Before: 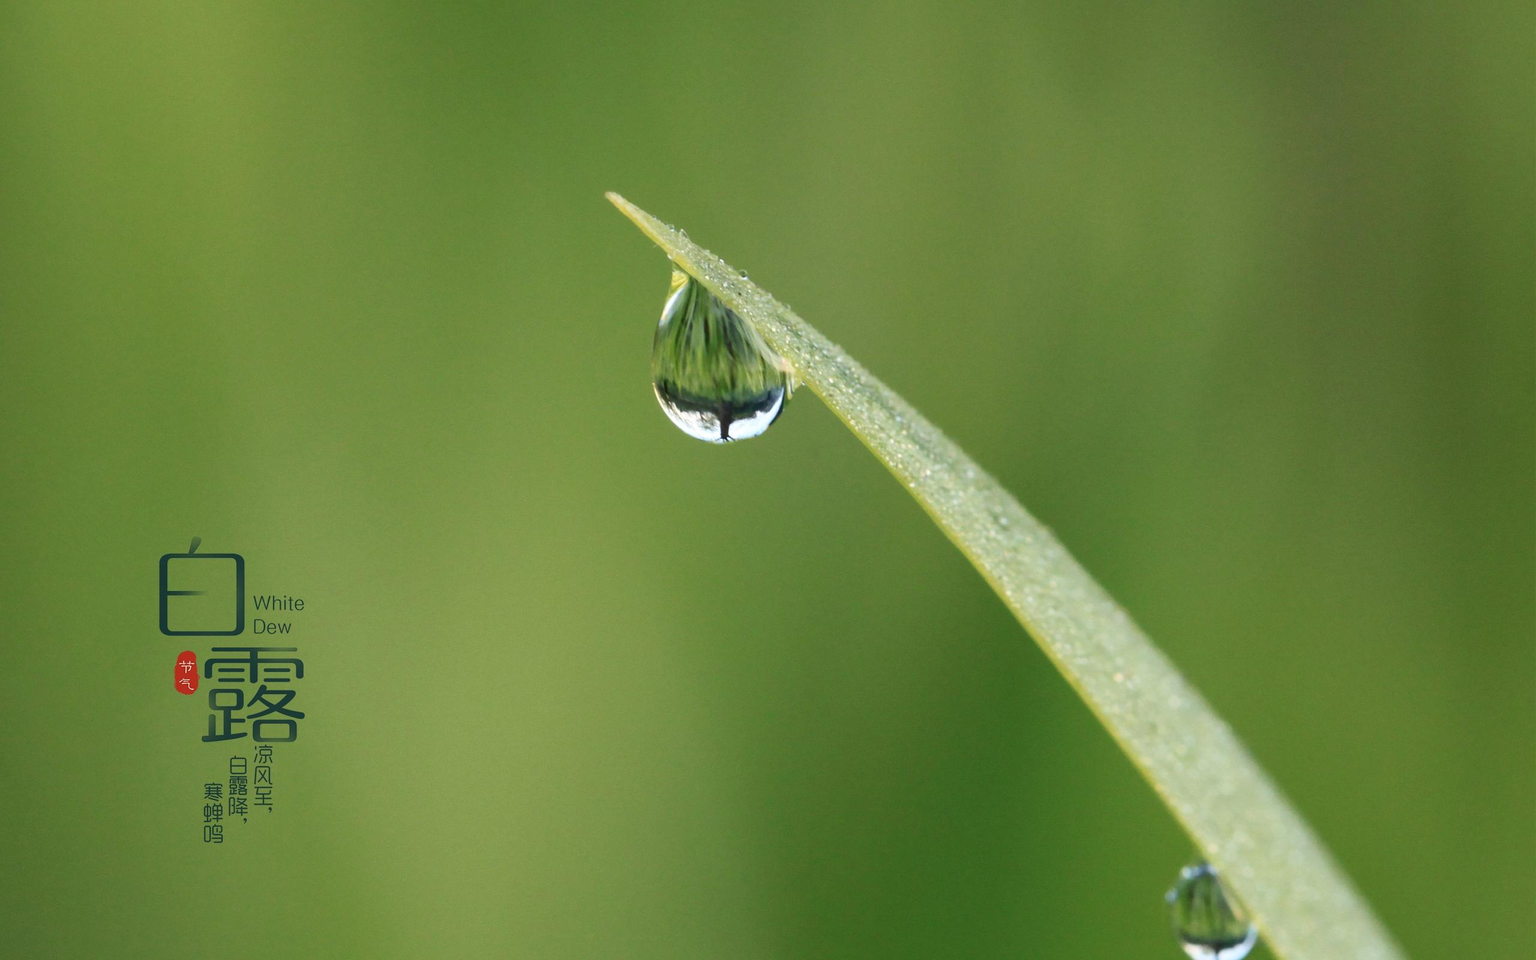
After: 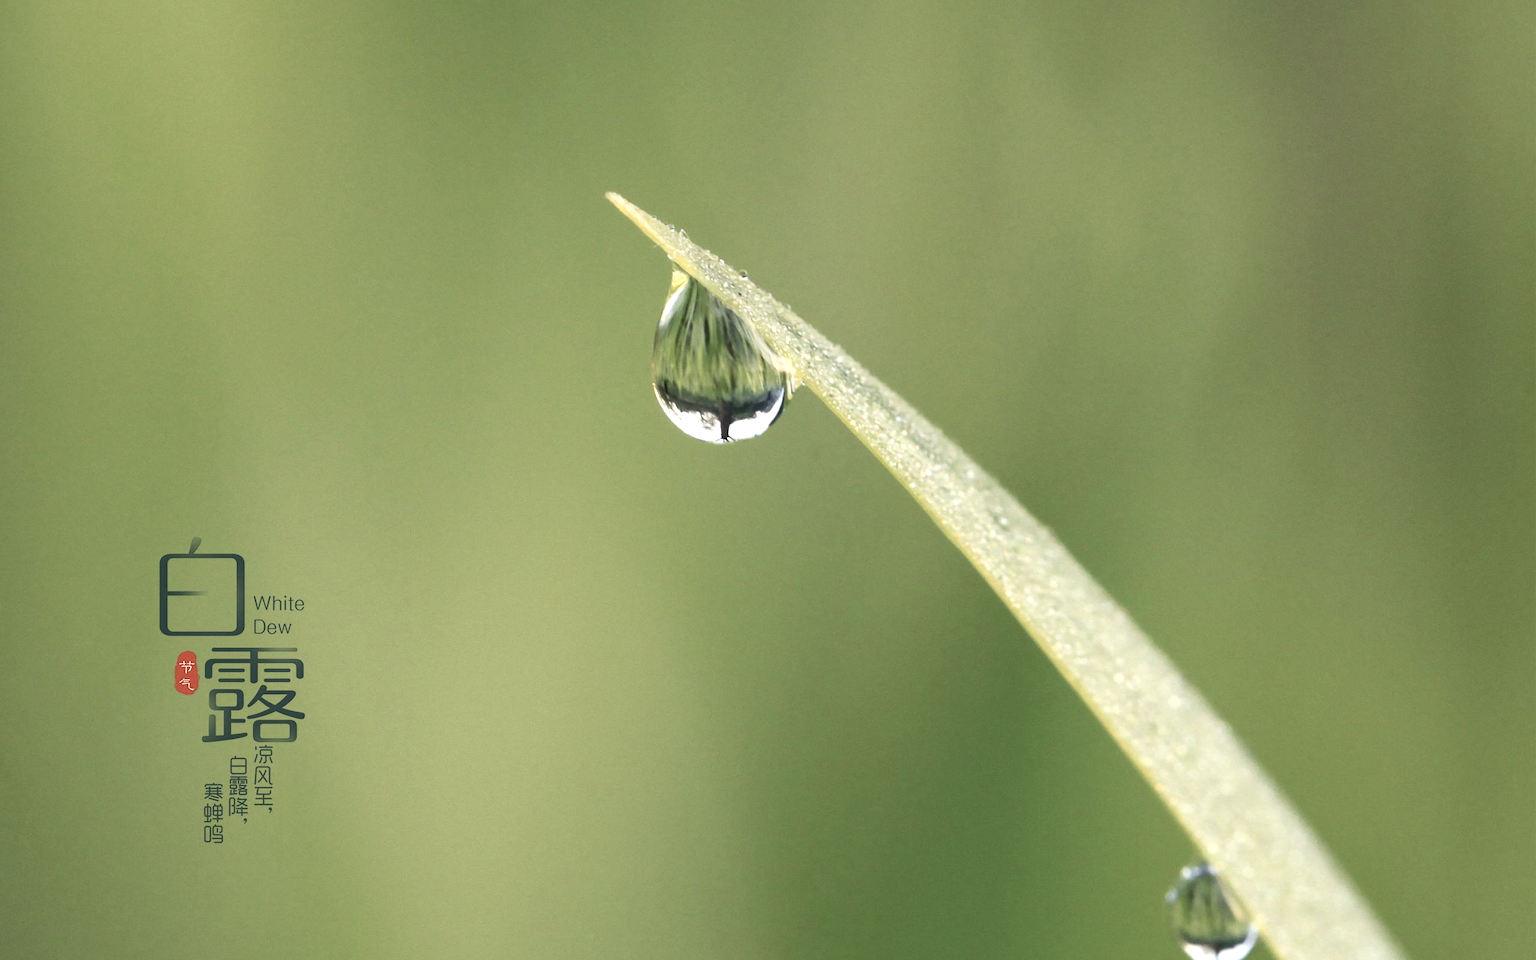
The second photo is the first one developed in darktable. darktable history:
exposure: exposure 0.587 EV, compensate highlight preservation false
color correction: highlights a* 5.58, highlights b* 5.25, saturation 0.65
